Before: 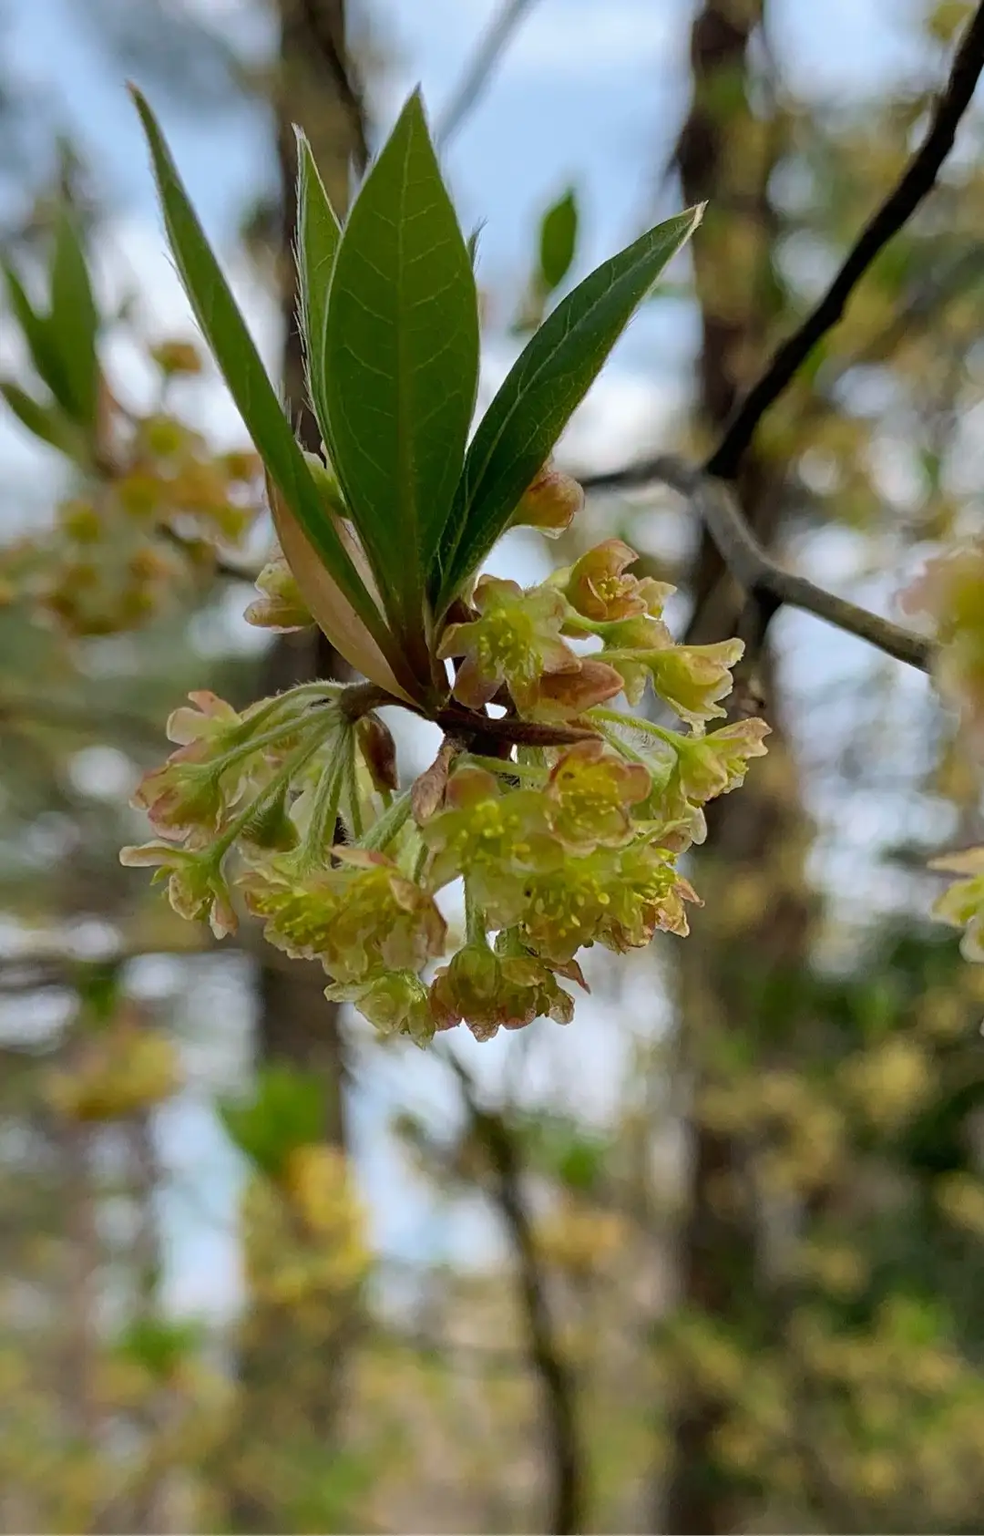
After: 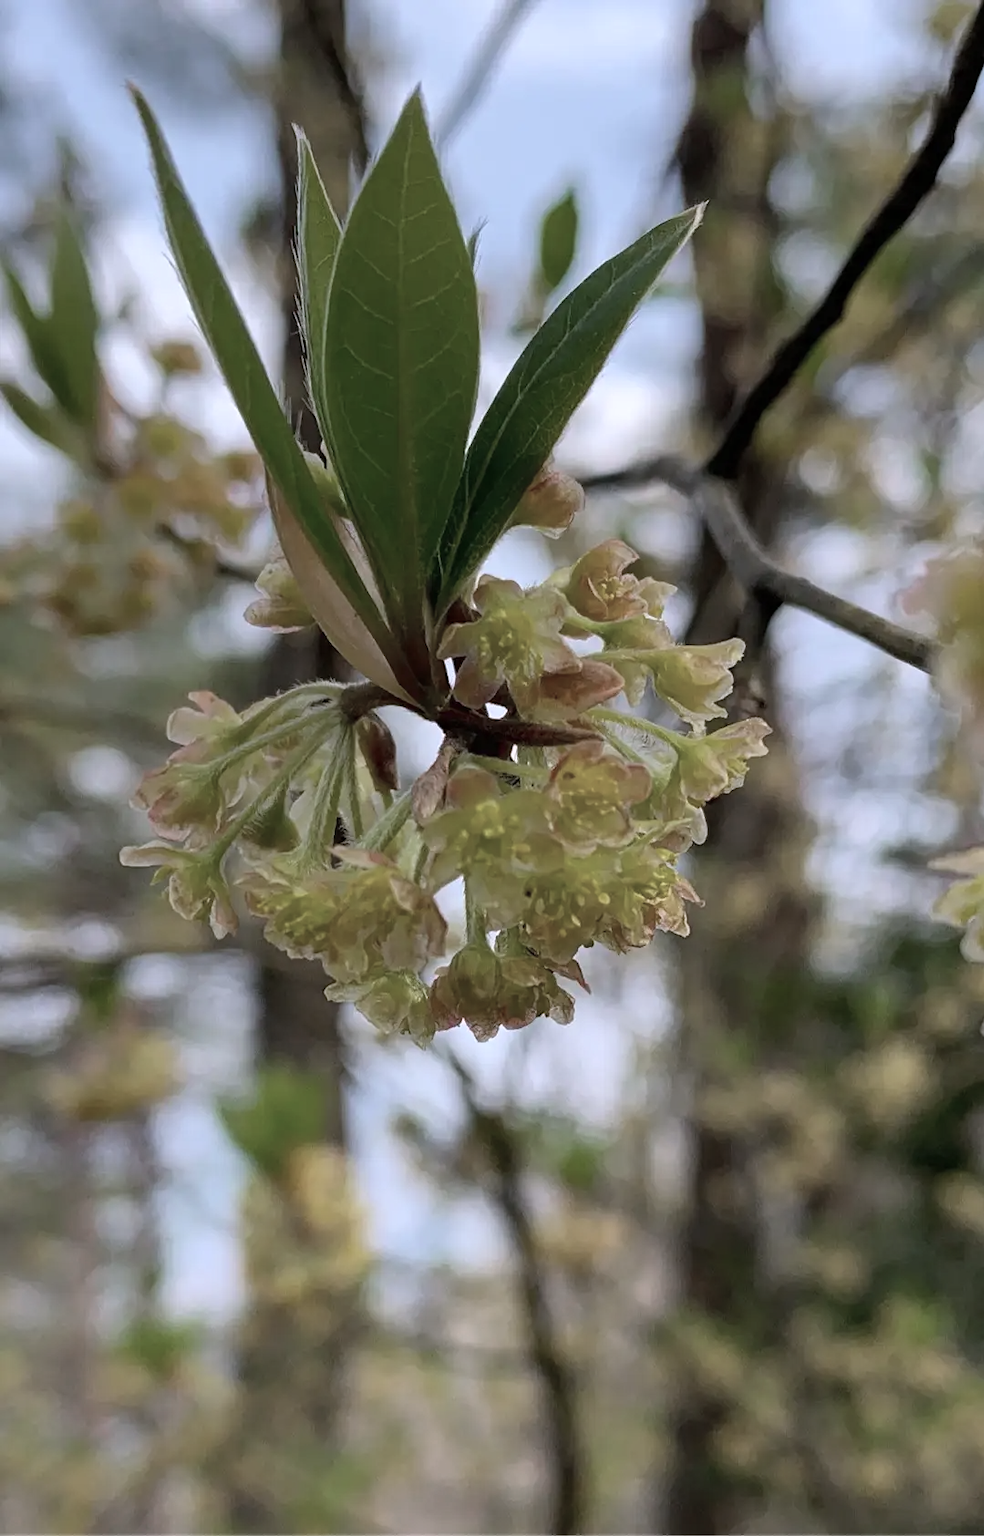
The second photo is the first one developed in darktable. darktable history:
white balance: red 1.004, blue 1.096
color zones: curves: ch0 [(0, 0.559) (0.153, 0.551) (0.229, 0.5) (0.429, 0.5) (0.571, 0.5) (0.714, 0.5) (0.857, 0.5) (1, 0.559)]; ch1 [(0, 0.417) (0.112, 0.336) (0.213, 0.26) (0.429, 0.34) (0.571, 0.35) (0.683, 0.331) (0.857, 0.344) (1, 0.417)]
